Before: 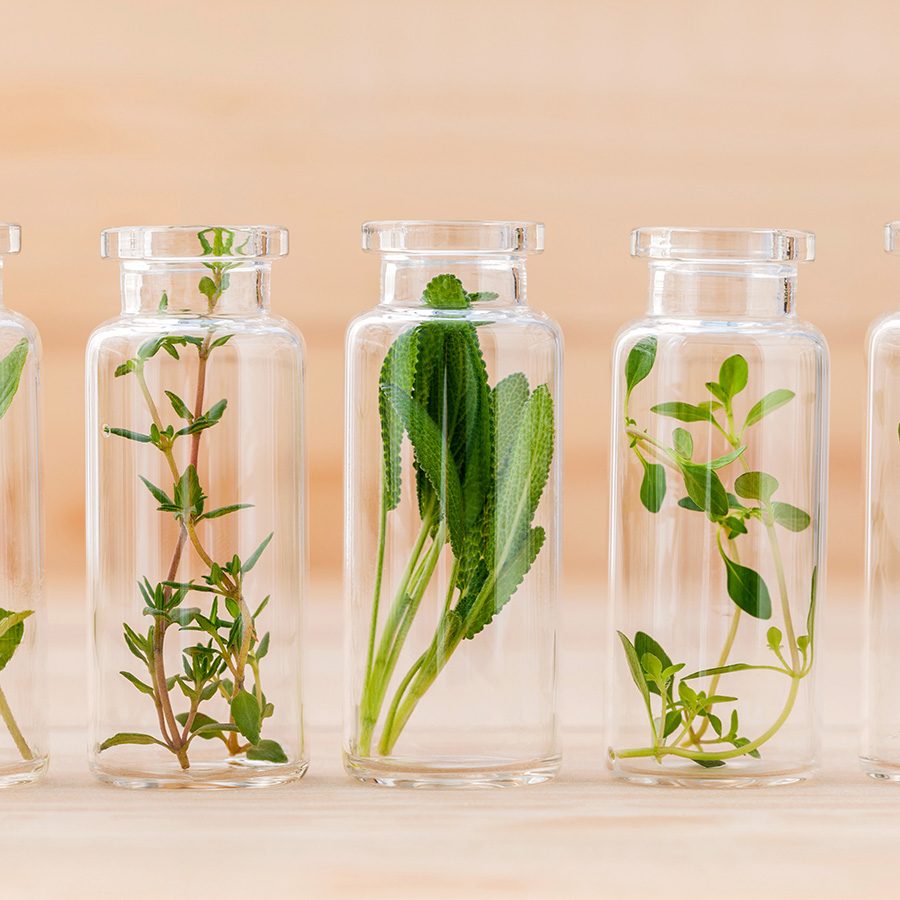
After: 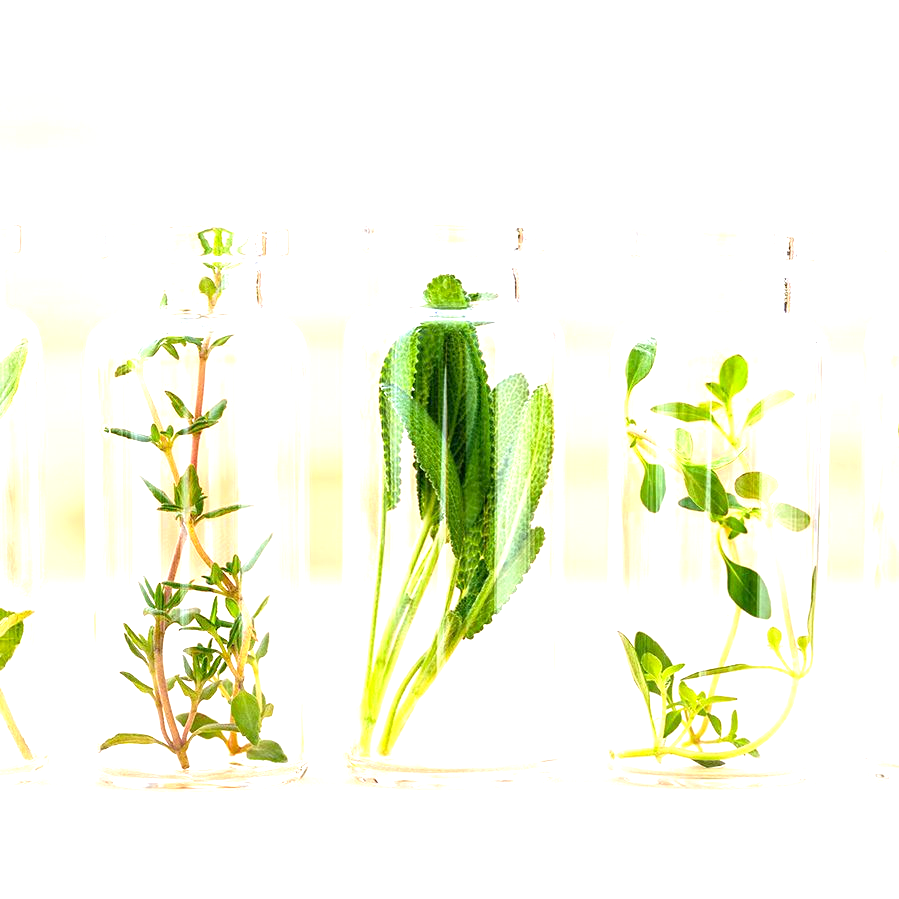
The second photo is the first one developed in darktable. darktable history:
white balance: red 0.974, blue 1.044
exposure: exposure 0.785 EV, compensate highlight preservation false
levels: levels [0, 0.43, 0.859]
